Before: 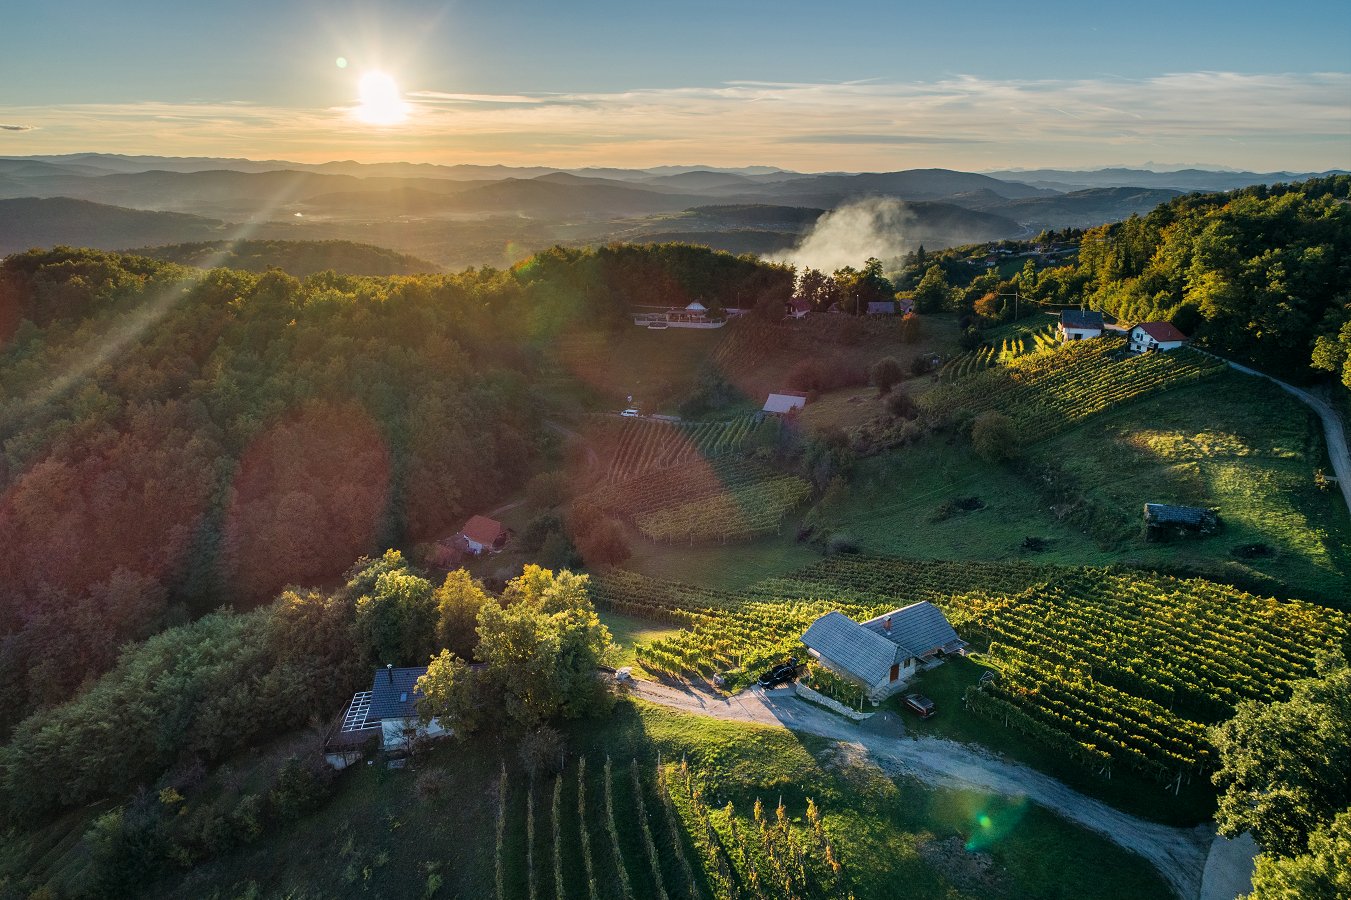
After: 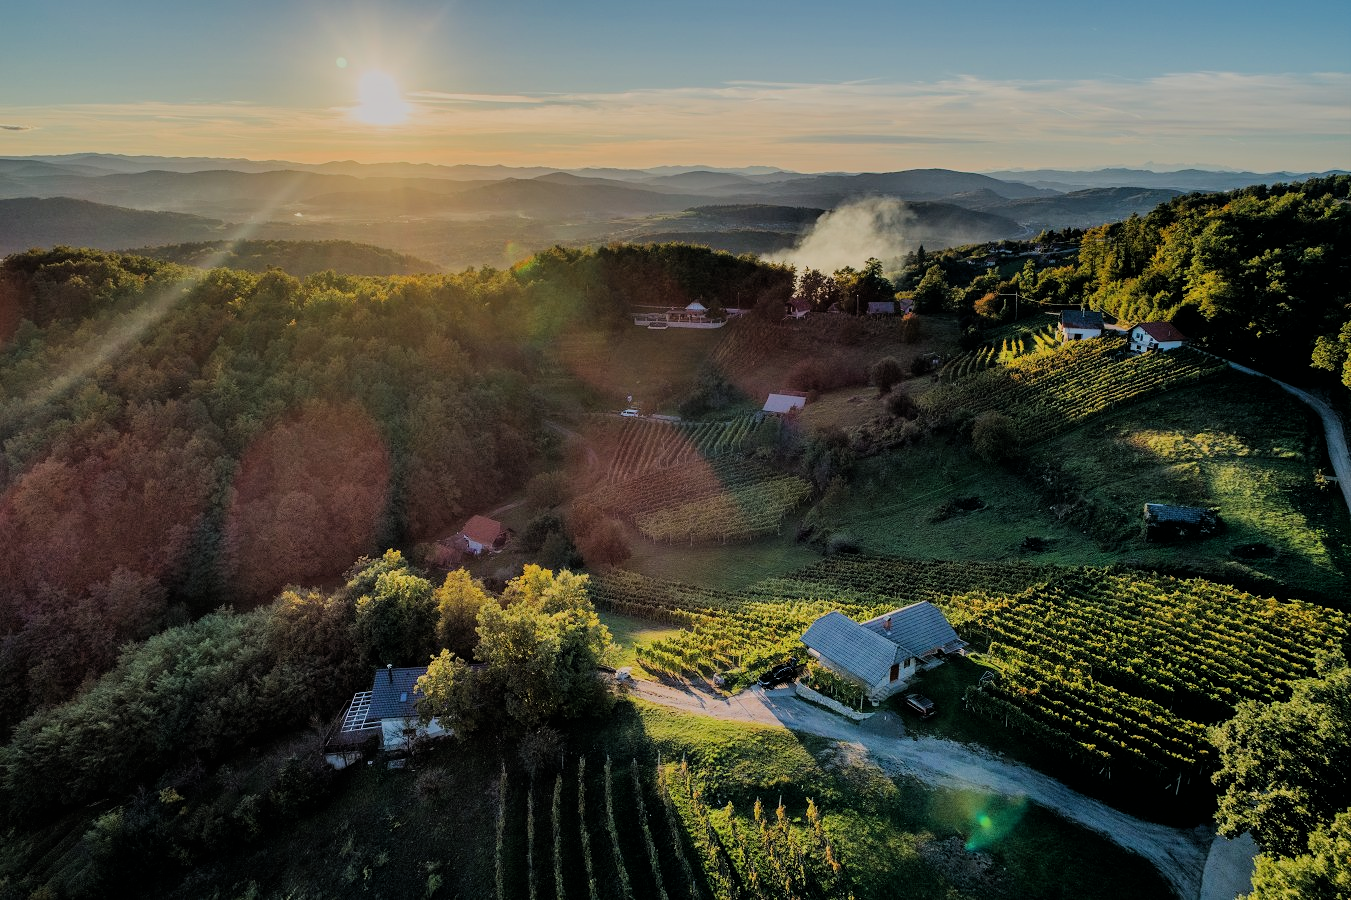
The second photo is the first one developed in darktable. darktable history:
filmic rgb: black relative exposure -6.14 EV, white relative exposure 6.94 EV, hardness 2.25, color science v6 (2022)
shadows and highlights: shadows 13.43, white point adjustment 1.19, soften with gaussian
